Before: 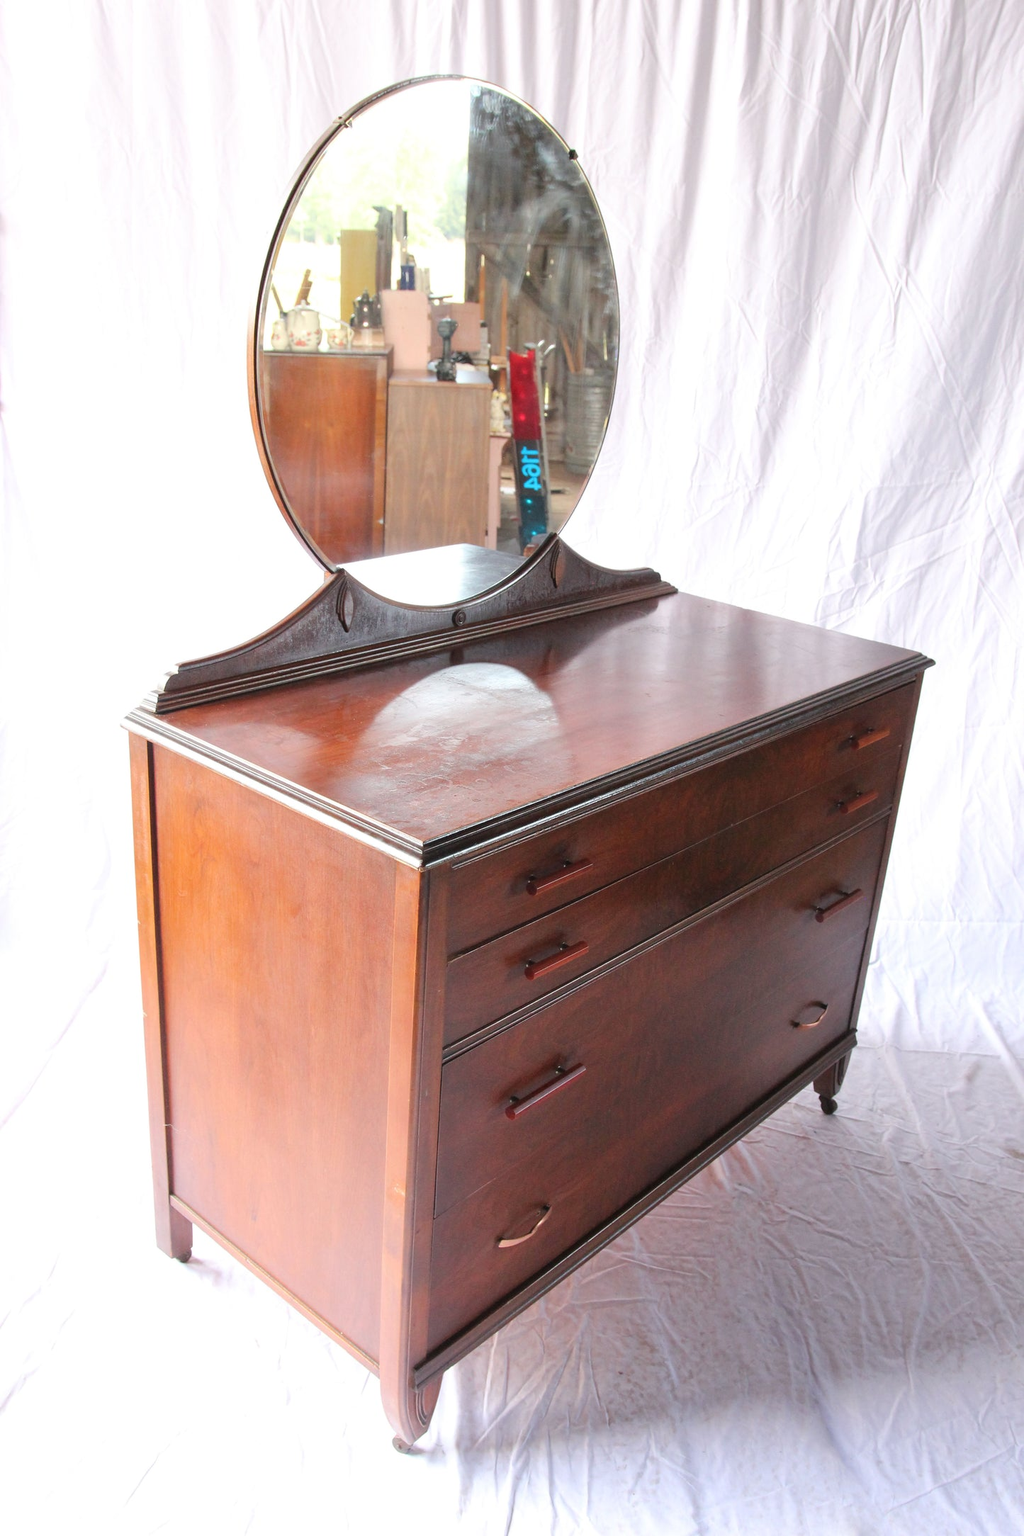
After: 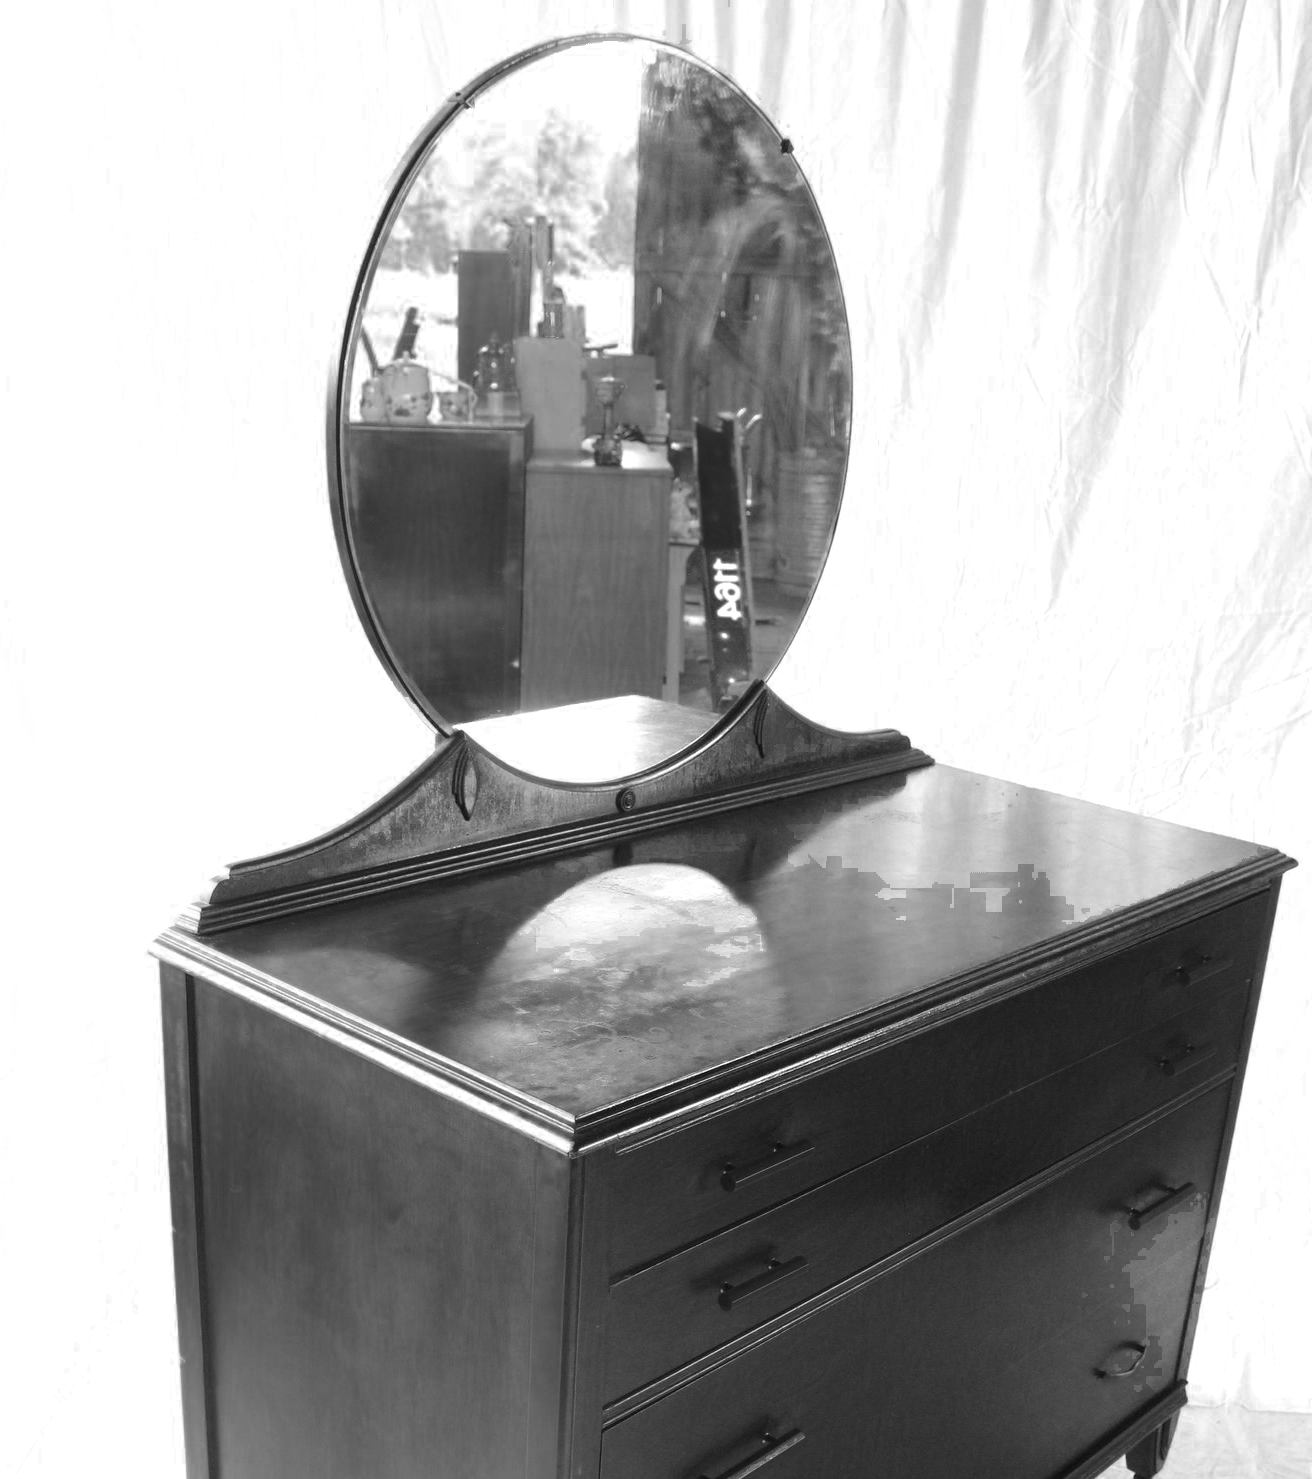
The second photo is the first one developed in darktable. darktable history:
color zones: curves: ch0 [(0.287, 0.048) (0.493, 0.484) (0.737, 0.816)]; ch1 [(0, 0) (0.143, 0) (0.286, 0) (0.429, 0) (0.571, 0) (0.714, 0) (0.857, 0)]
crop: left 1.579%, top 3.357%, right 7.594%, bottom 28.41%
